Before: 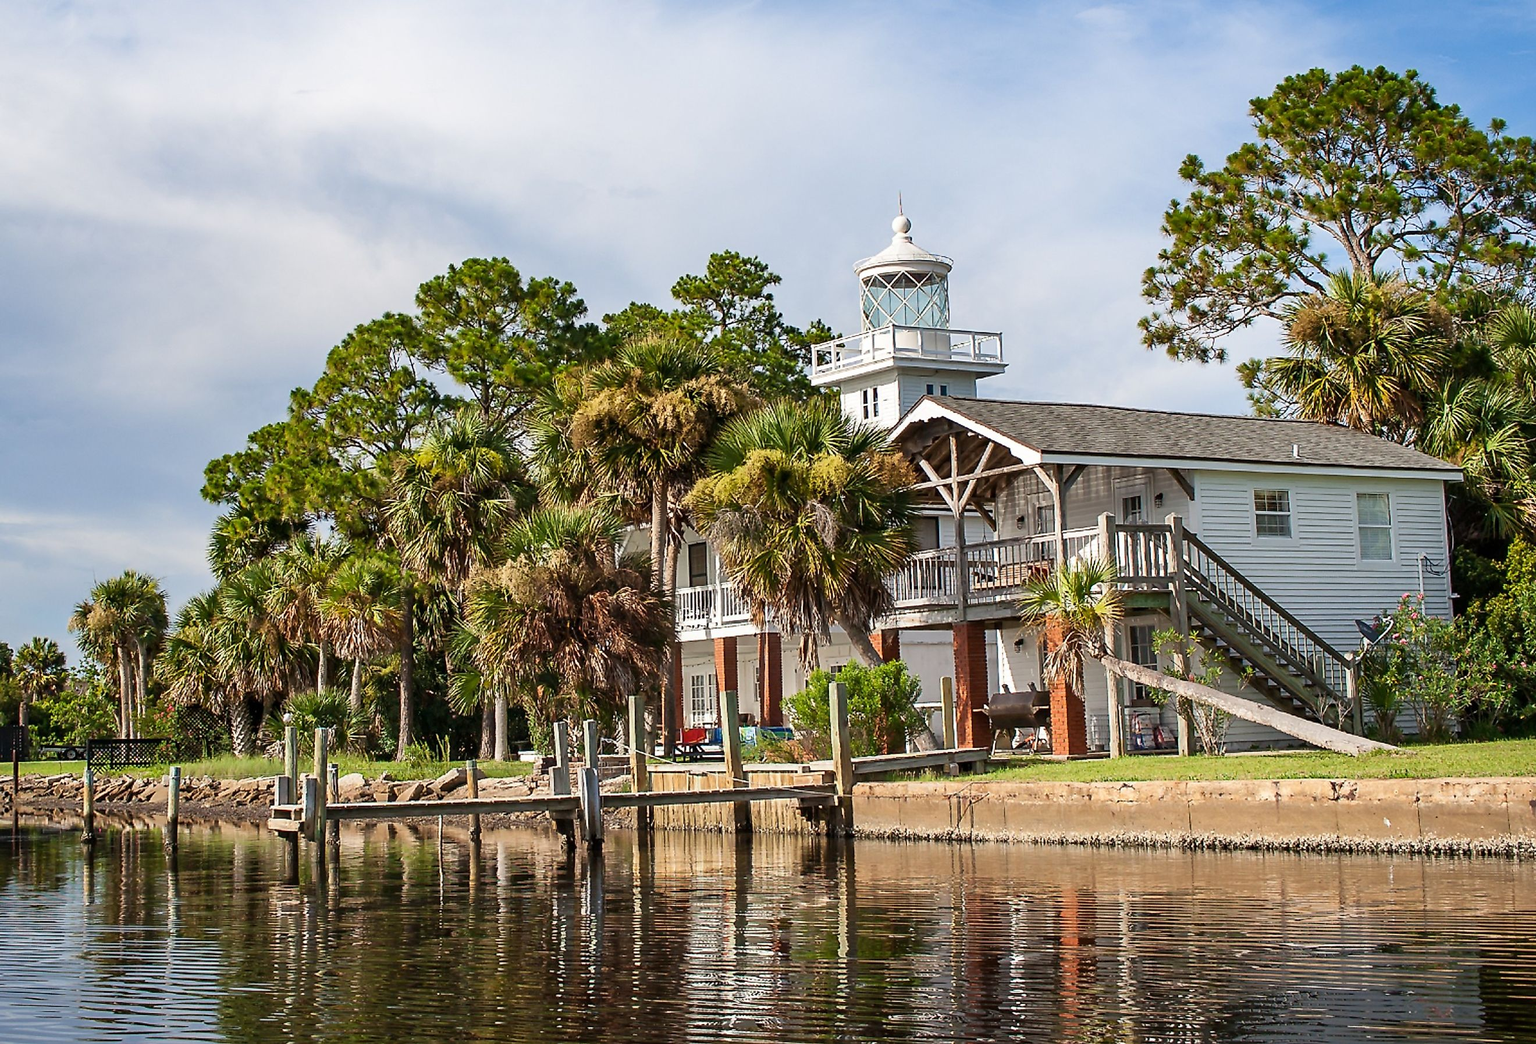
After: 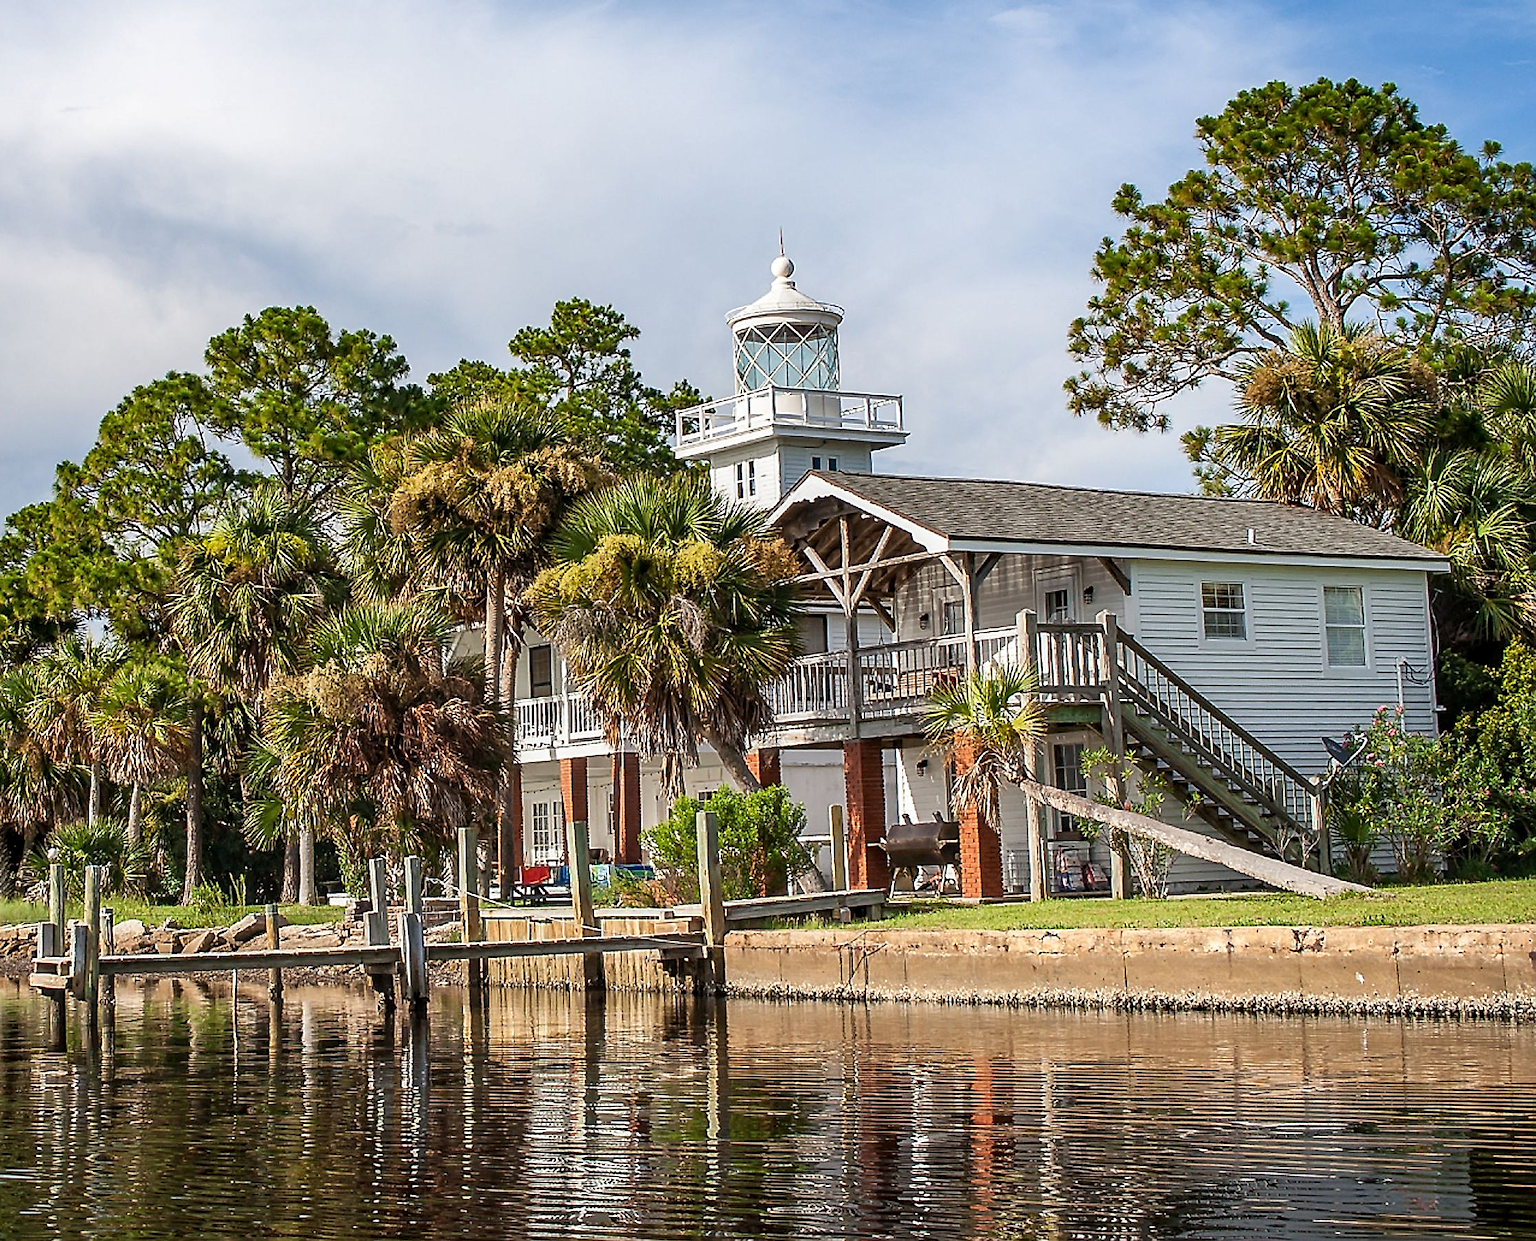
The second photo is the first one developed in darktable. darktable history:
crop: left 15.852%
local contrast: on, module defaults
sharpen: on, module defaults
